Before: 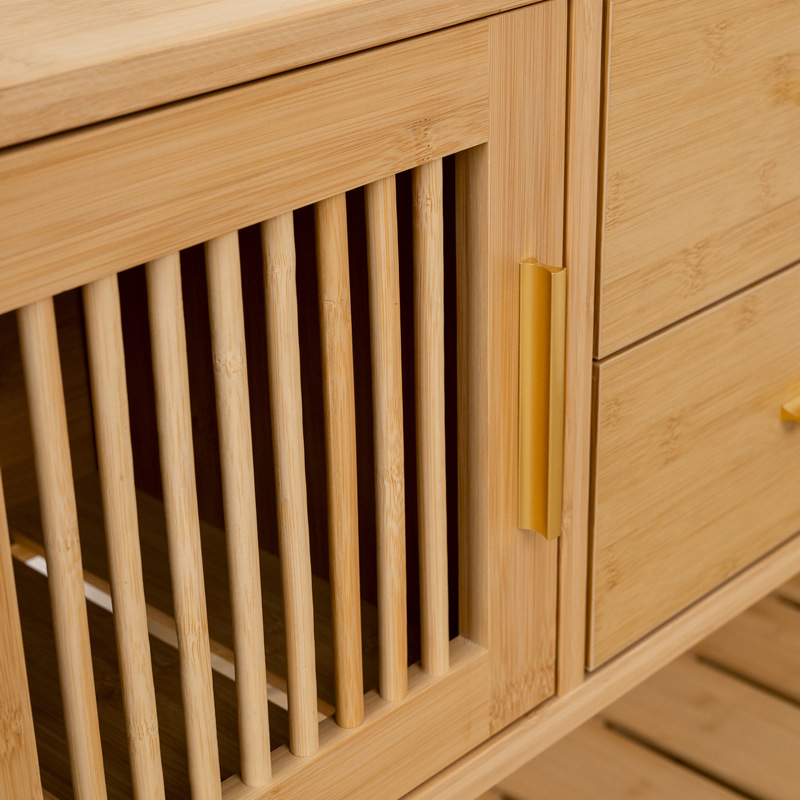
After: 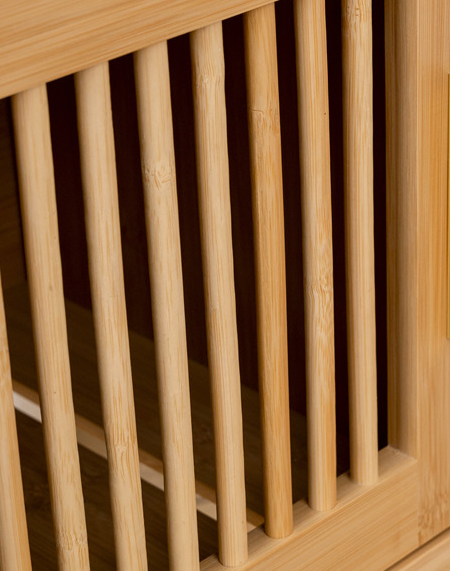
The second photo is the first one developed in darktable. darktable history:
white balance: red 1.009, blue 0.985
crop: left 8.966%, top 23.852%, right 34.699%, bottom 4.703%
